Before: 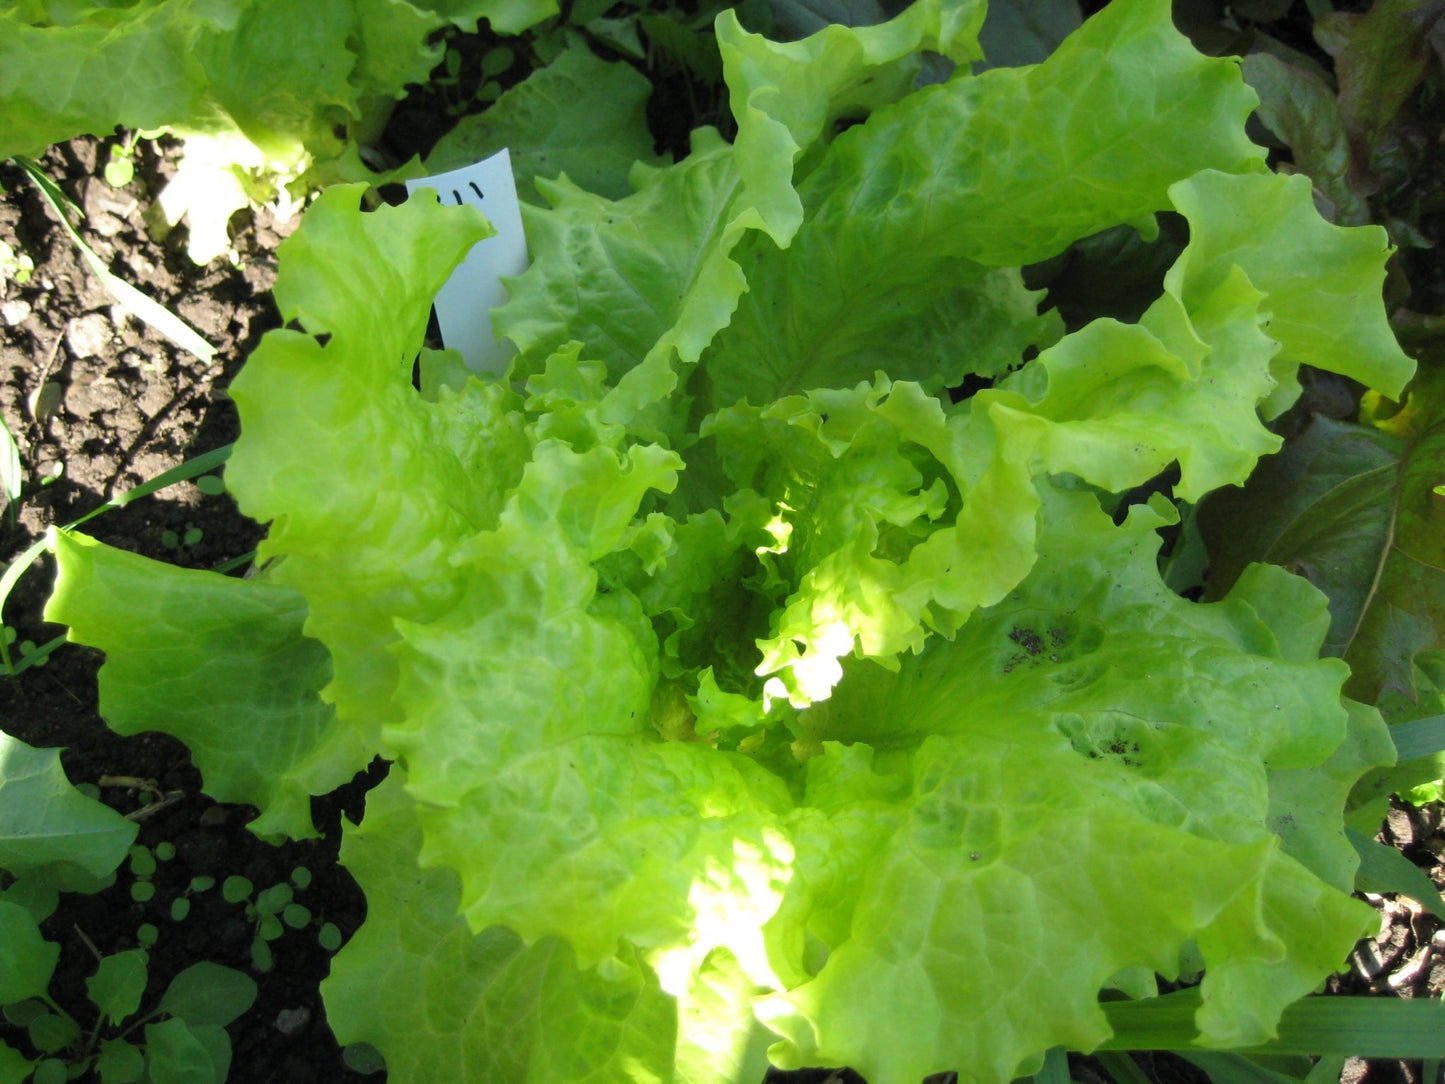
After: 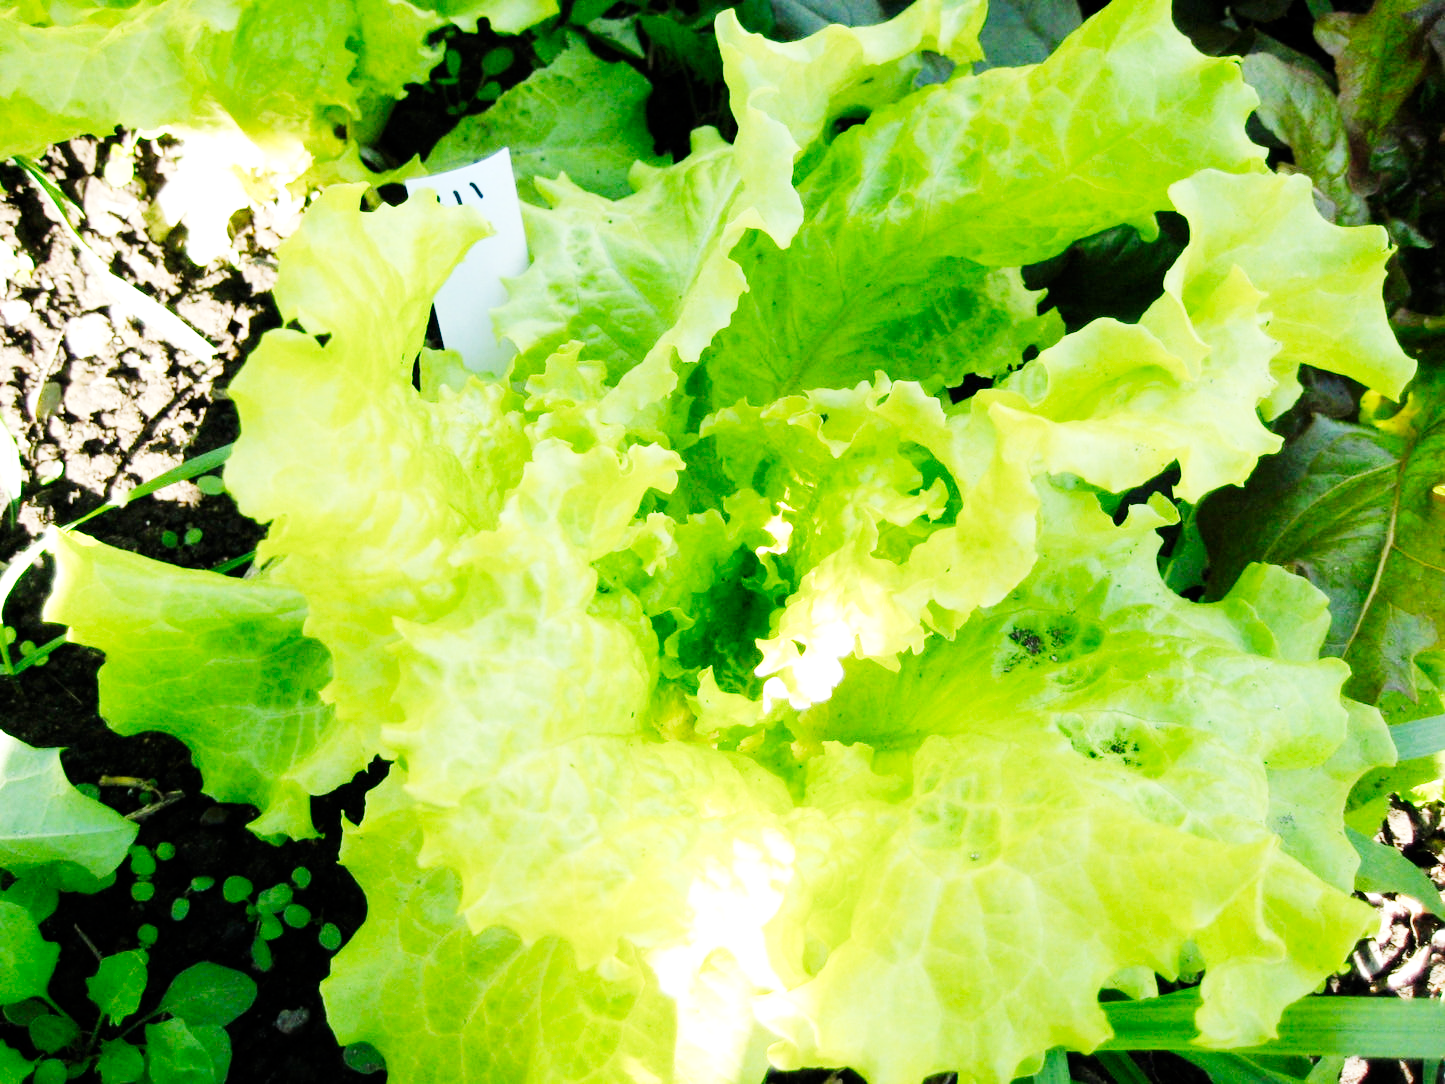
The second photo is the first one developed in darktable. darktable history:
exposure: black level correction 0.001, exposure 0.498 EV, compensate highlight preservation false
tone curve: curves: ch0 [(0, 0) (0.004, 0) (0.133, 0.071) (0.325, 0.456) (0.832, 0.957) (1, 1)], preserve colors none
